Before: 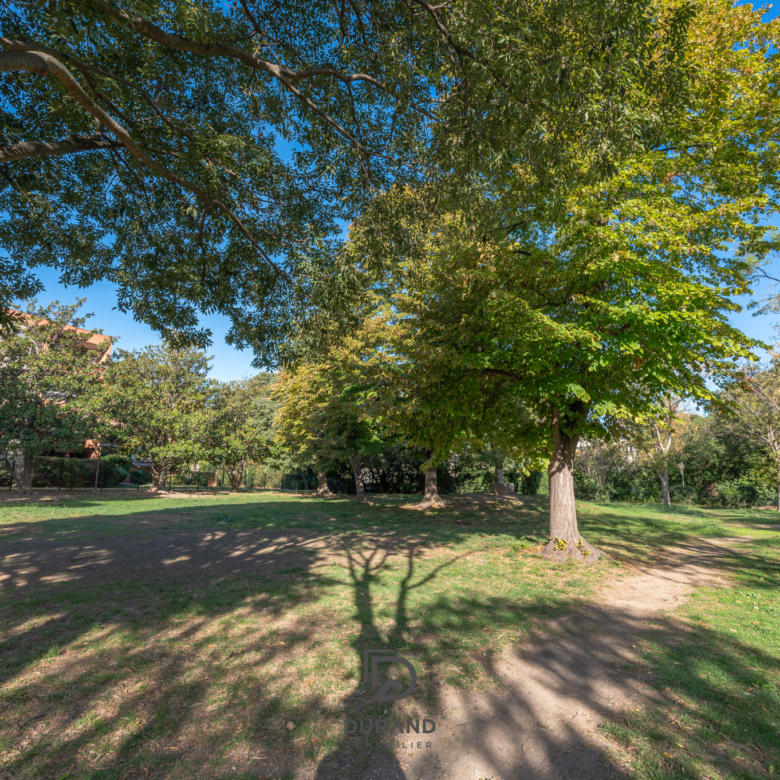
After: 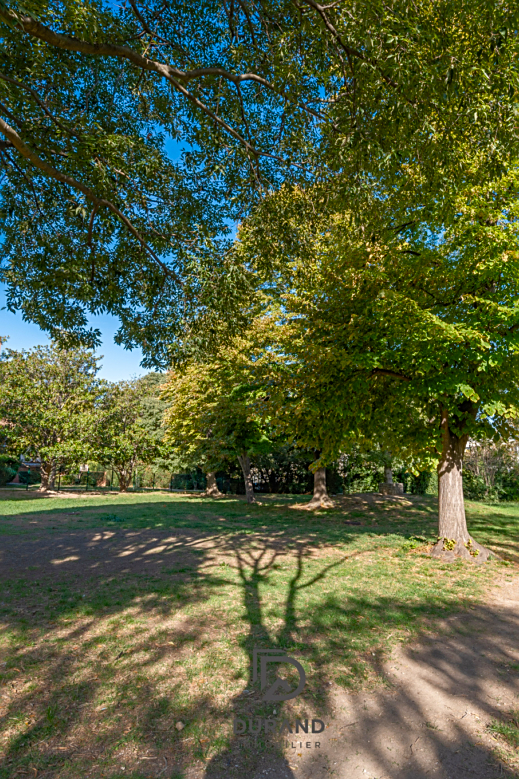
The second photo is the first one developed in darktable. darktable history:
sharpen: amount 0.478
color balance rgb: perceptual saturation grading › global saturation 20%, perceptual saturation grading › highlights -25%, perceptual saturation grading › shadows 50%
crop and rotate: left 14.292%, right 19.041%
